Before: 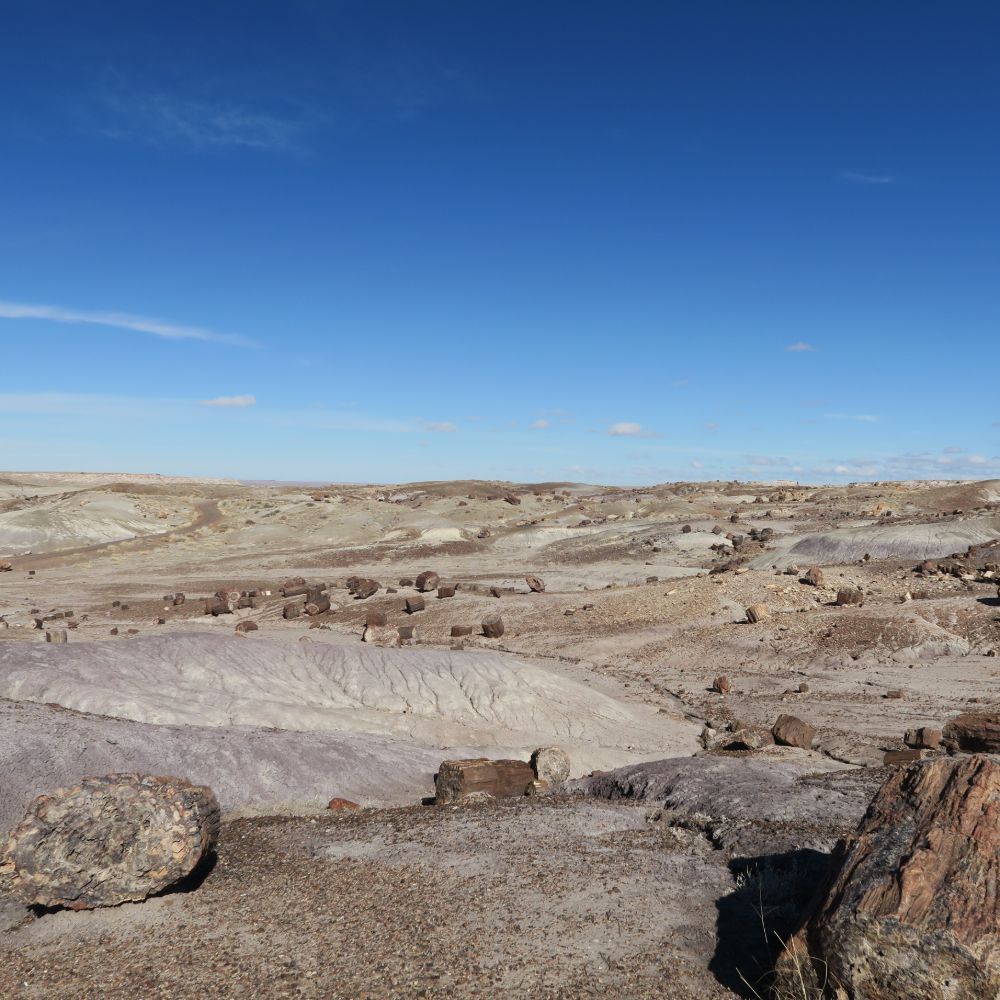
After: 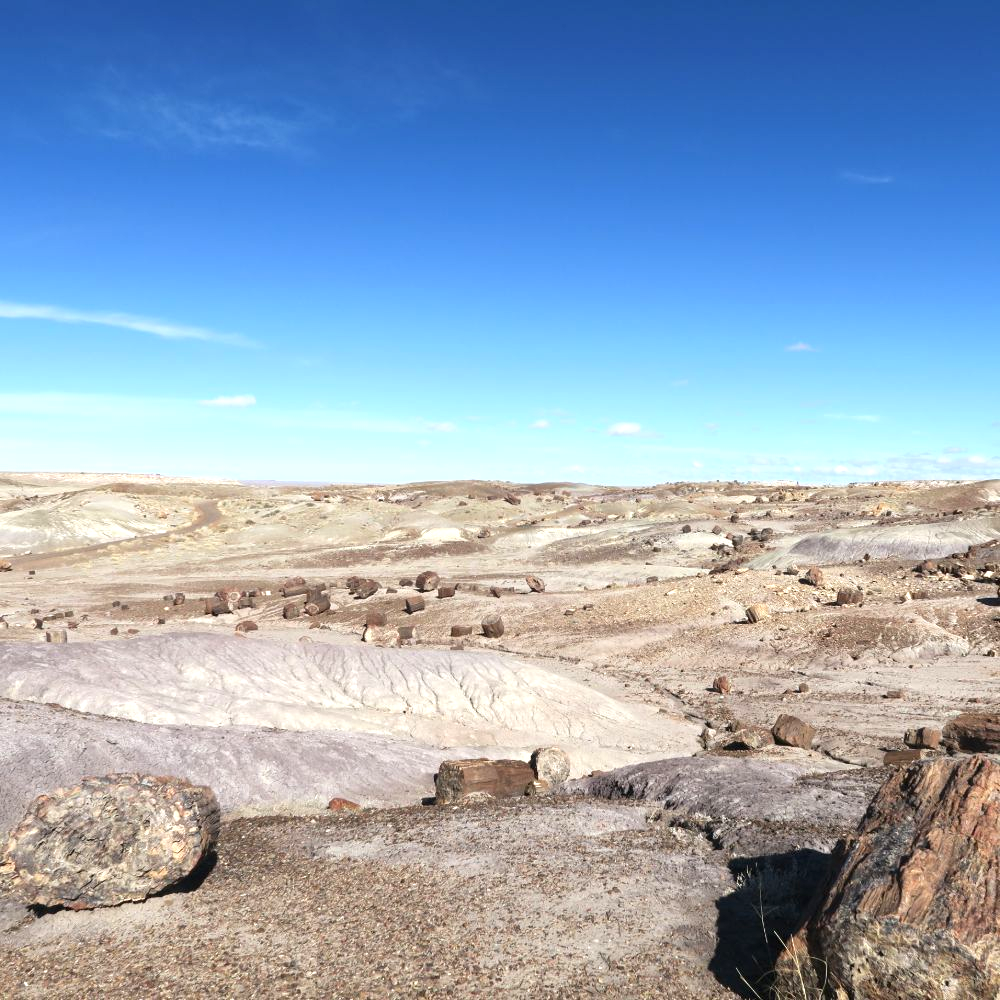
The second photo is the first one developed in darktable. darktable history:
exposure: black level correction 0, exposure 0.895 EV, compensate exposure bias true, compensate highlight preservation false
